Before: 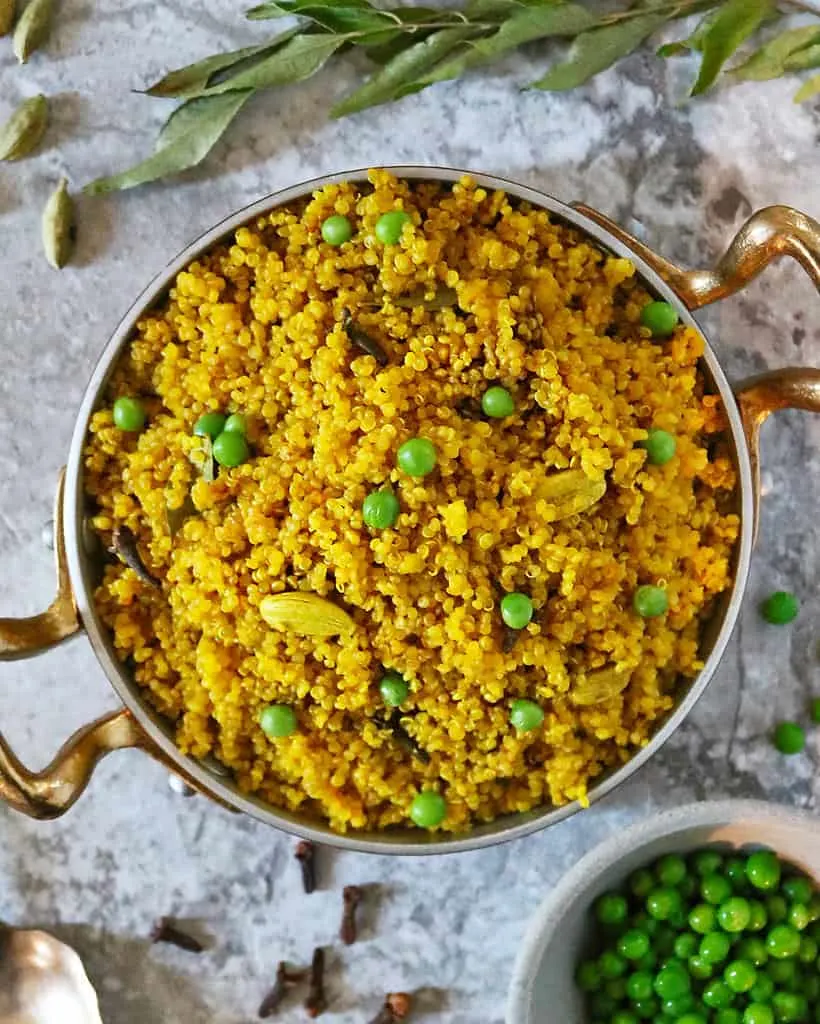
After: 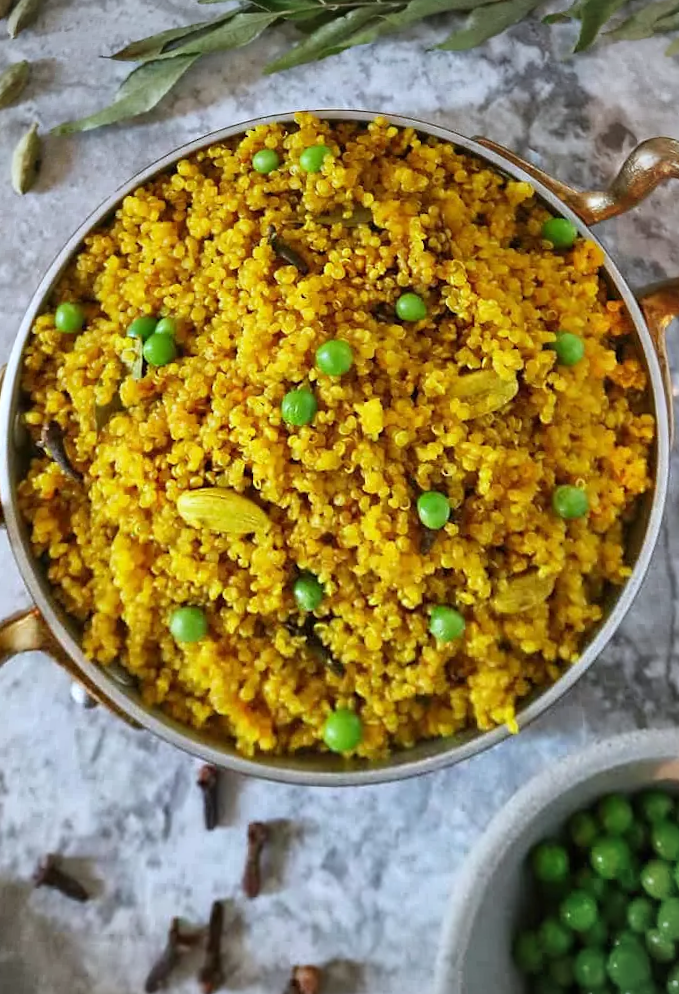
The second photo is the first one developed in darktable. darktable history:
rotate and perspective: rotation 0.72°, lens shift (vertical) -0.352, lens shift (horizontal) -0.051, crop left 0.152, crop right 0.859, crop top 0.019, crop bottom 0.964
white balance: red 0.98, blue 1.034
vignetting: center (-0.15, 0.013)
